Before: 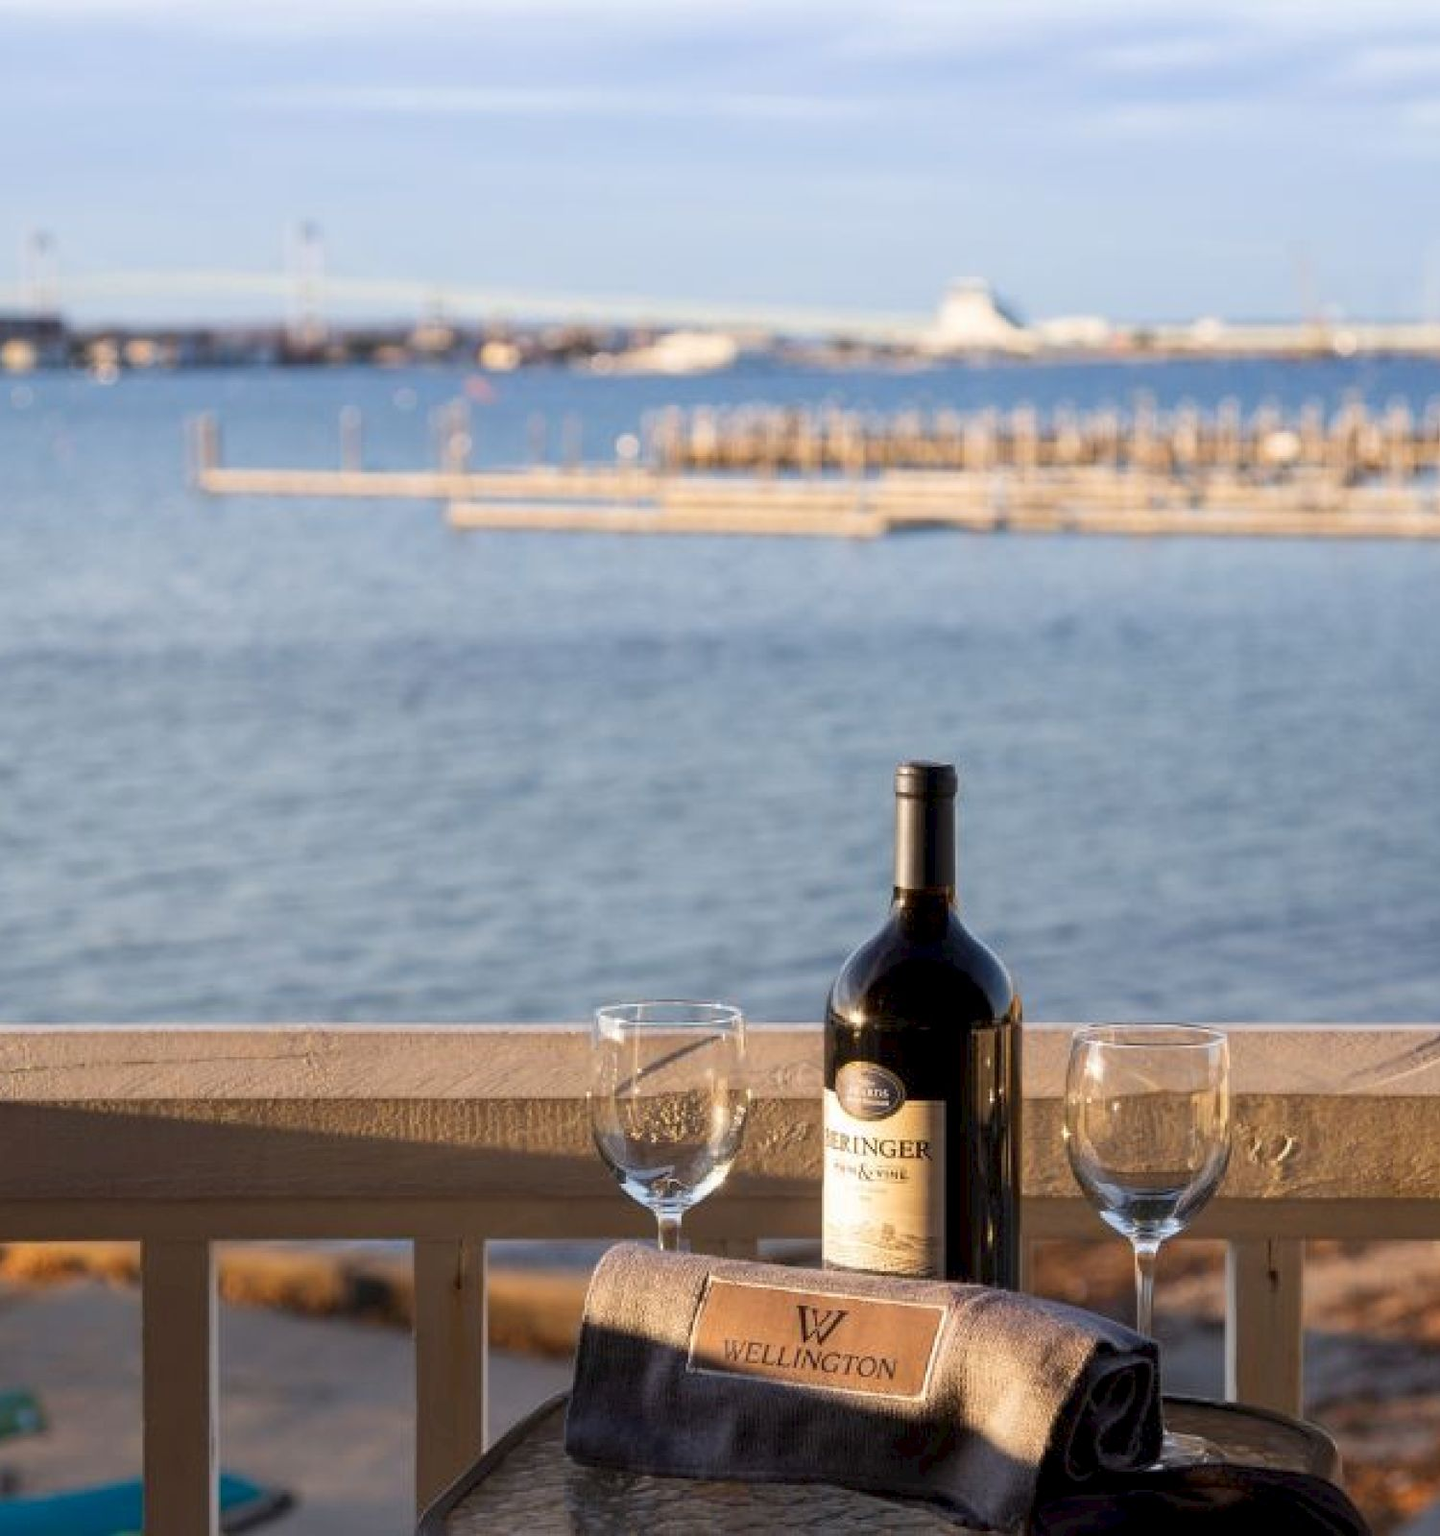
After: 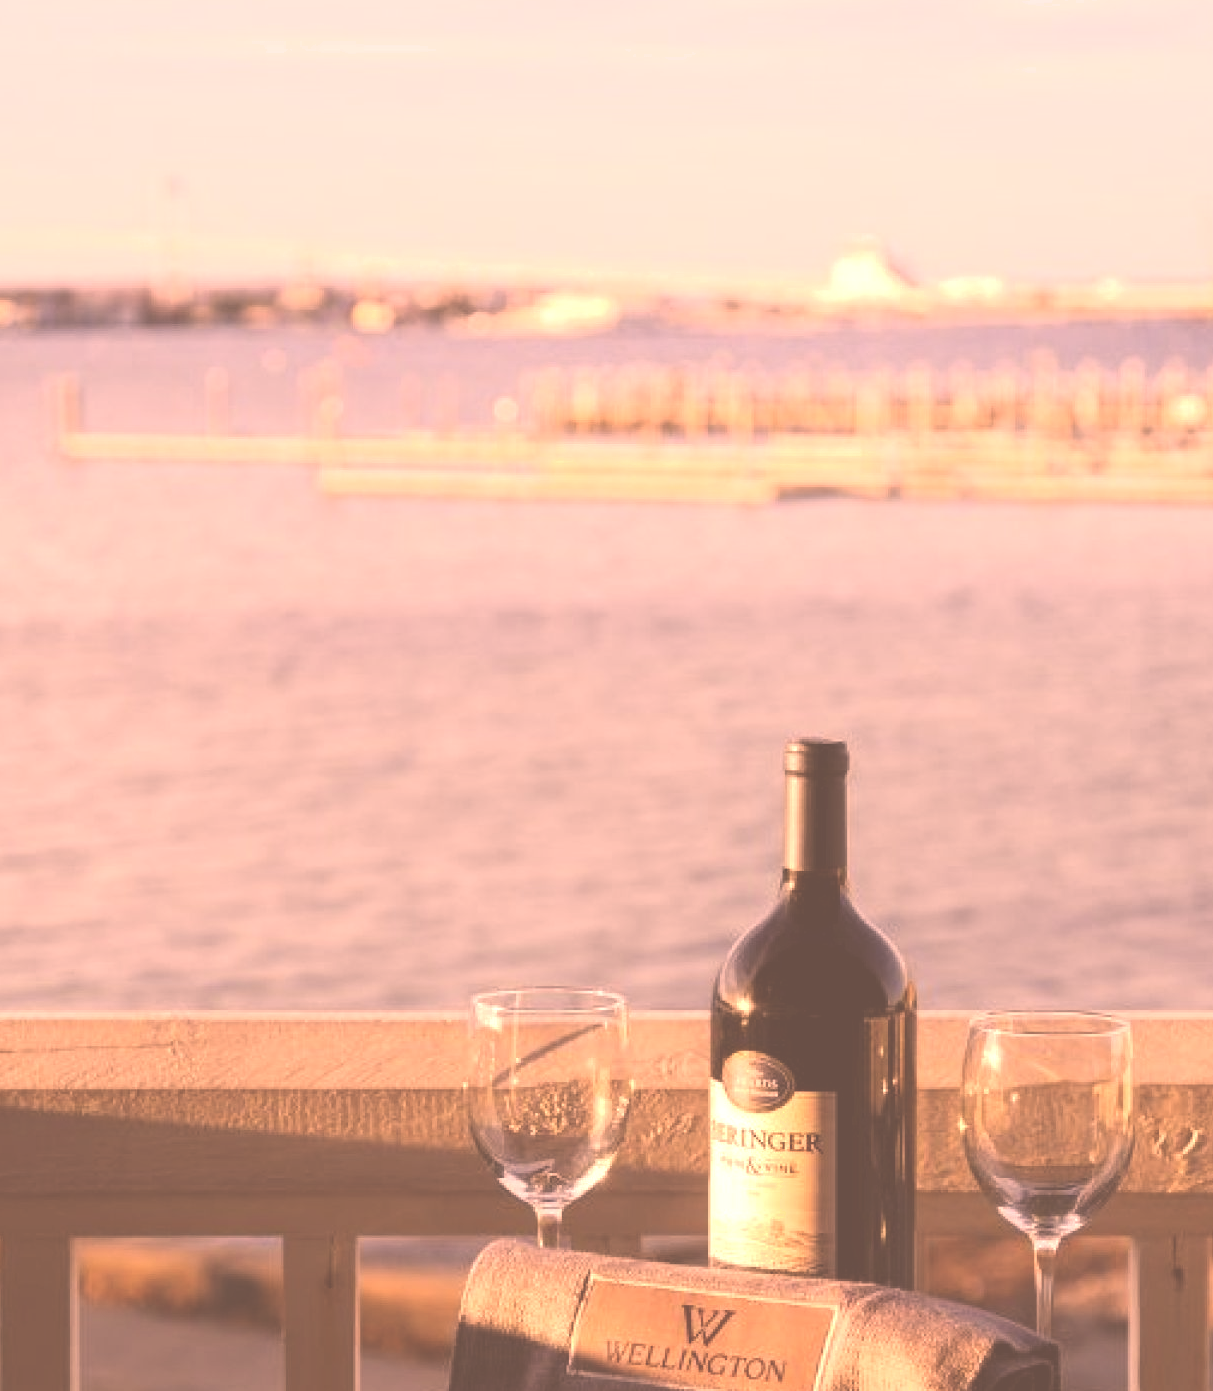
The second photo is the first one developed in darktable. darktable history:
shadows and highlights: shadows 0, highlights 40
color correction: highlights a* 40, highlights b* 40, saturation 0.69
crop: left 9.929%, top 3.475%, right 9.188%, bottom 9.529%
exposure: black level correction -0.071, exposure 0.5 EV, compensate highlight preservation false
